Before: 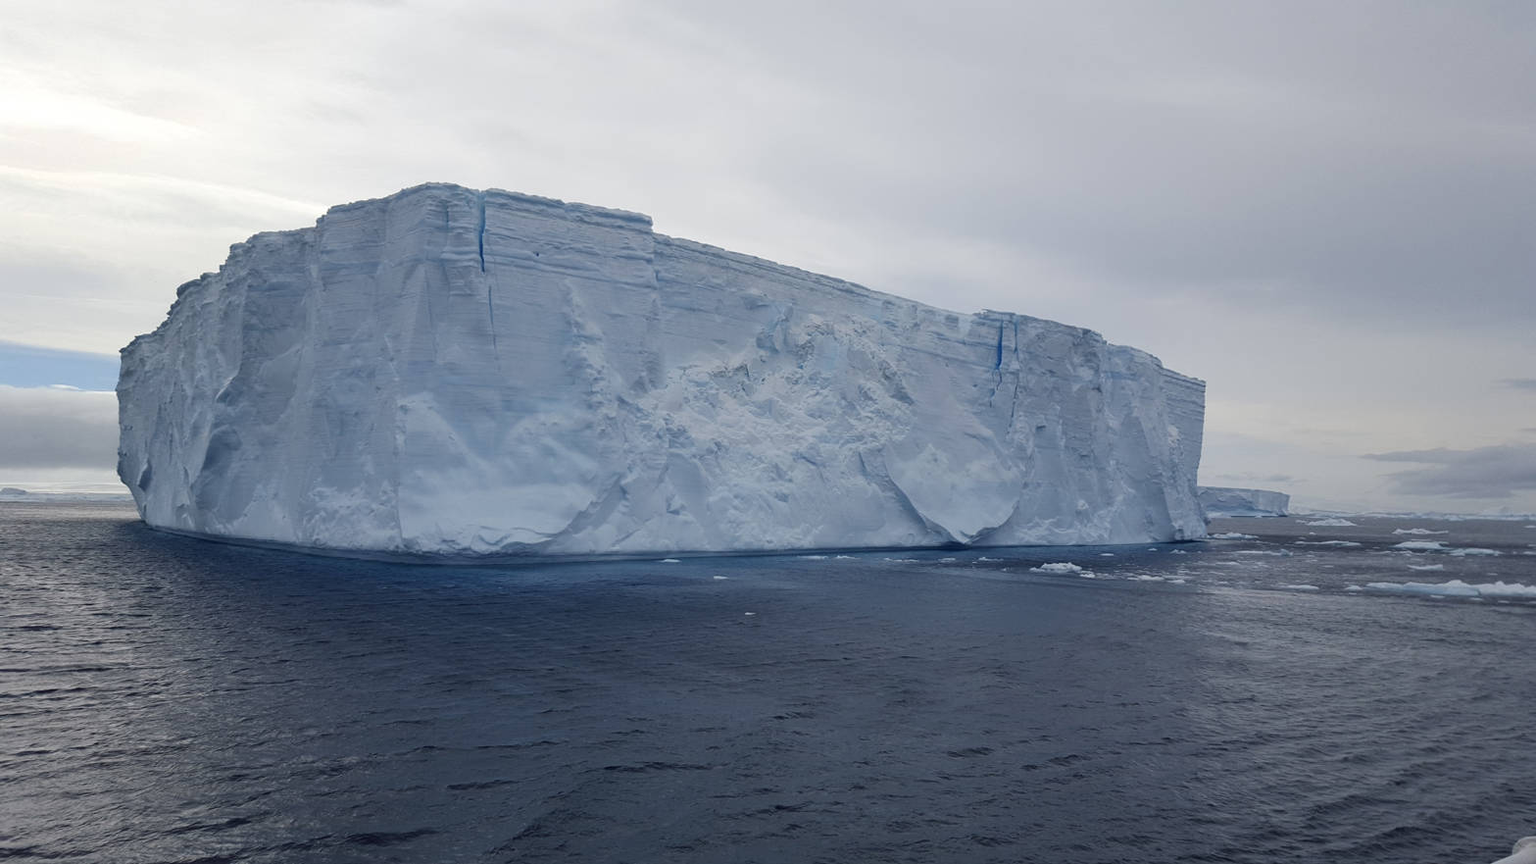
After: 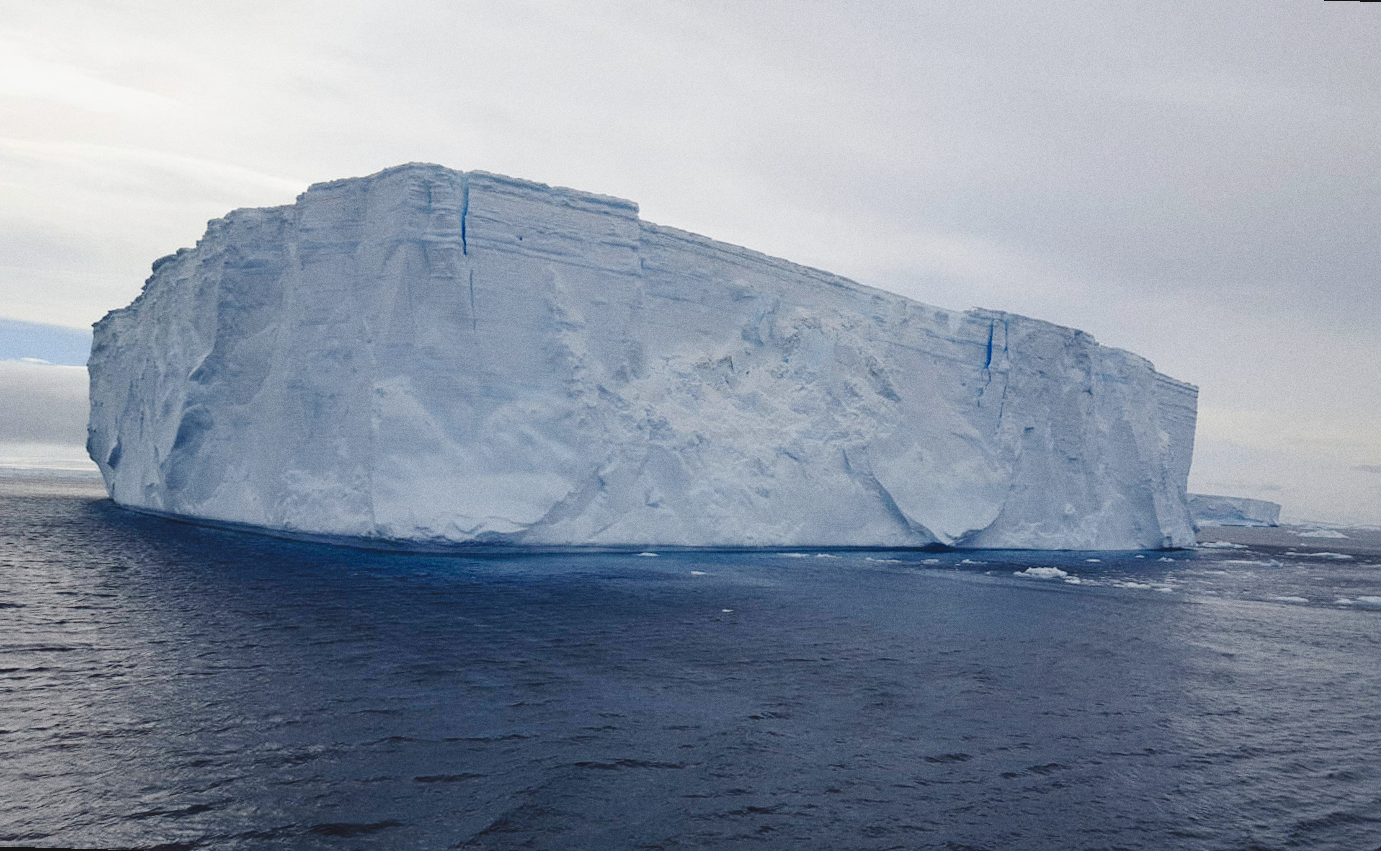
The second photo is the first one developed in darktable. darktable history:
exposure: black level correction -0.014, exposure -0.193 EV, compensate highlight preservation false
rotate and perspective: rotation 1.57°, crop left 0.018, crop right 0.982, crop top 0.039, crop bottom 0.961
grain: coarseness 0.09 ISO
crop and rotate: left 1.088%, right 8.807%
tone curve: curves: ch0 [(0, 0) (0.003, 0.03) (0.011, 0.032) (0.025, 0.035) (0.044, 0.038) (0.069, 0.041) (0.1, 0.058) (0.136, 0.091) (0.177, 0.133) (0.224, 0.181) (0.277, 0.268) (0.335, 0.363) (0.399, 0.461) (0.468, 0.554) (0.543, 0.633) (0.623, 0.709) (0.709, 0.784) (0.801, 0.869) (0.898, 0.938) (1, 1)], preserve colors none
